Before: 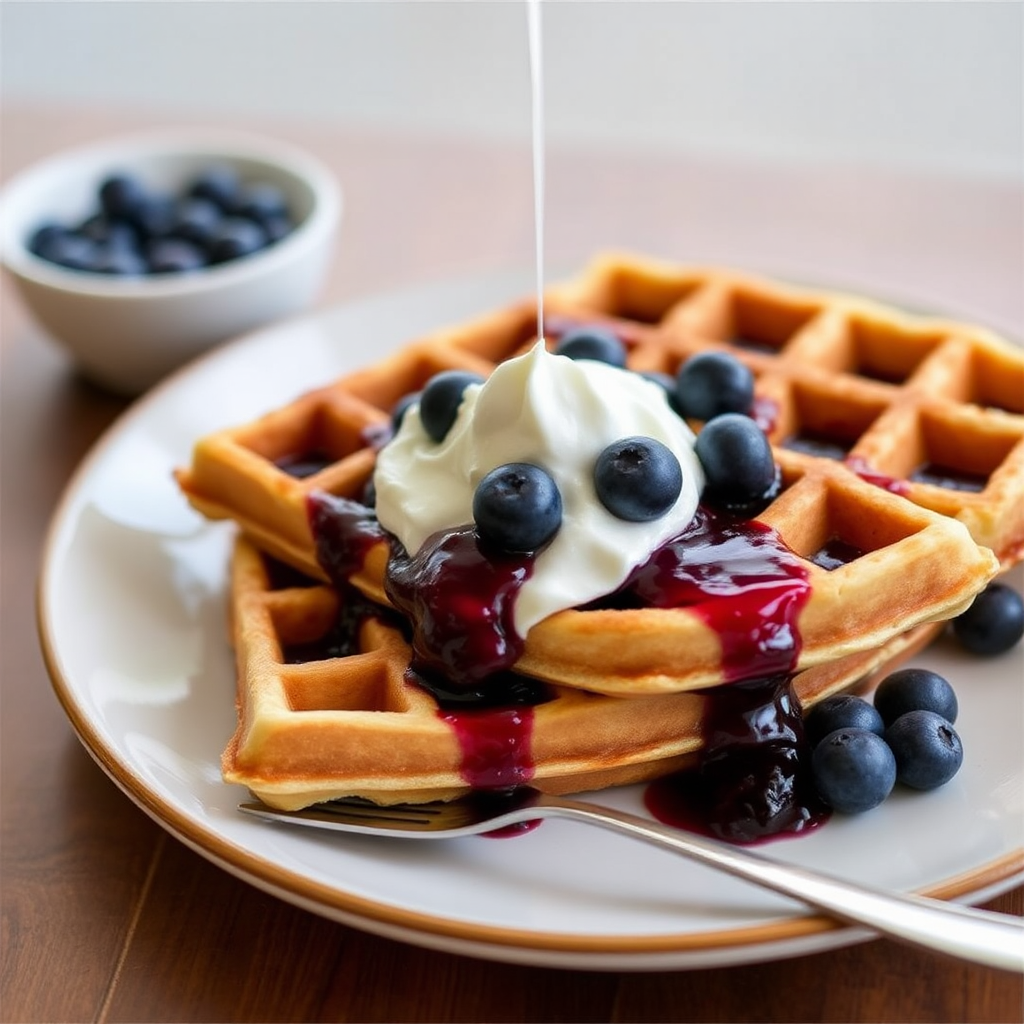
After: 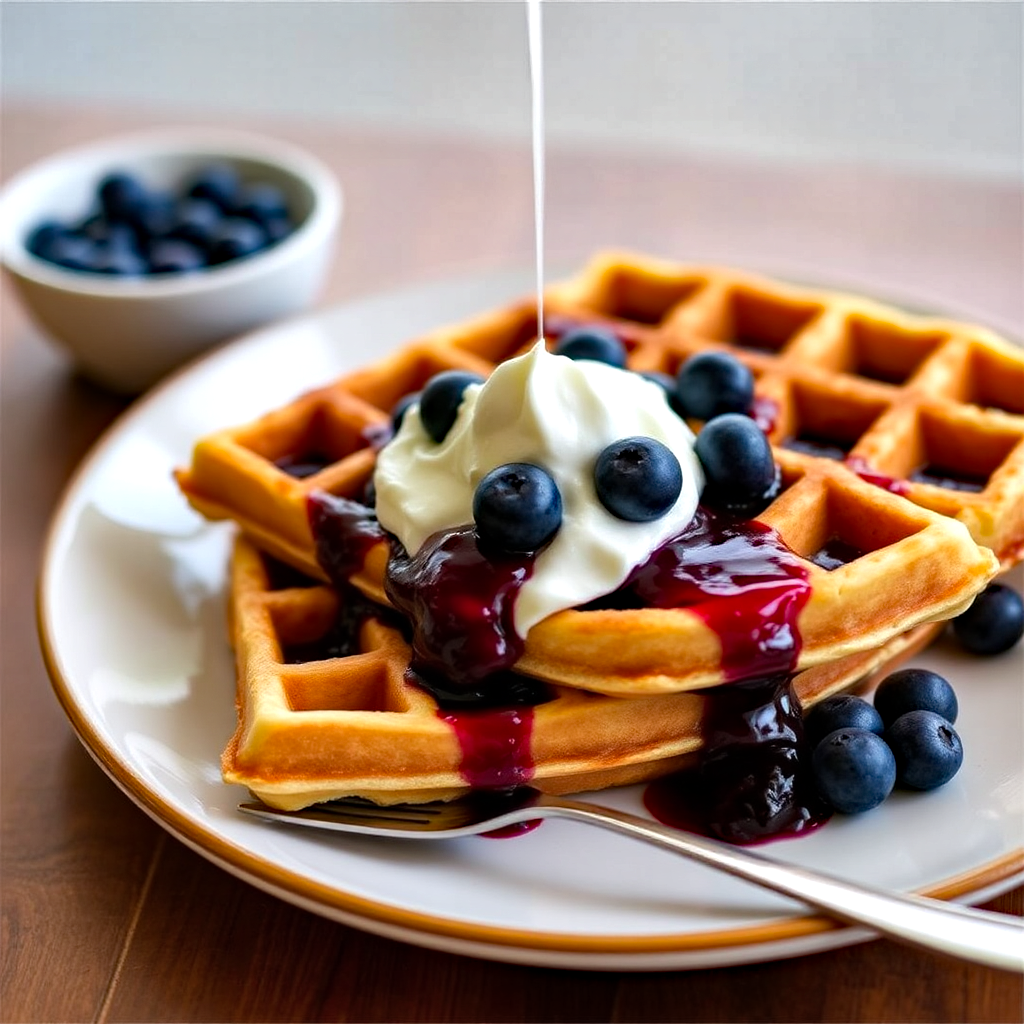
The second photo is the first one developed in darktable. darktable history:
shadows and highlights: soften with gaussian
haze removal: strength 0.42, compatibility mode true, adaptive false
color balance: contrast 10%
